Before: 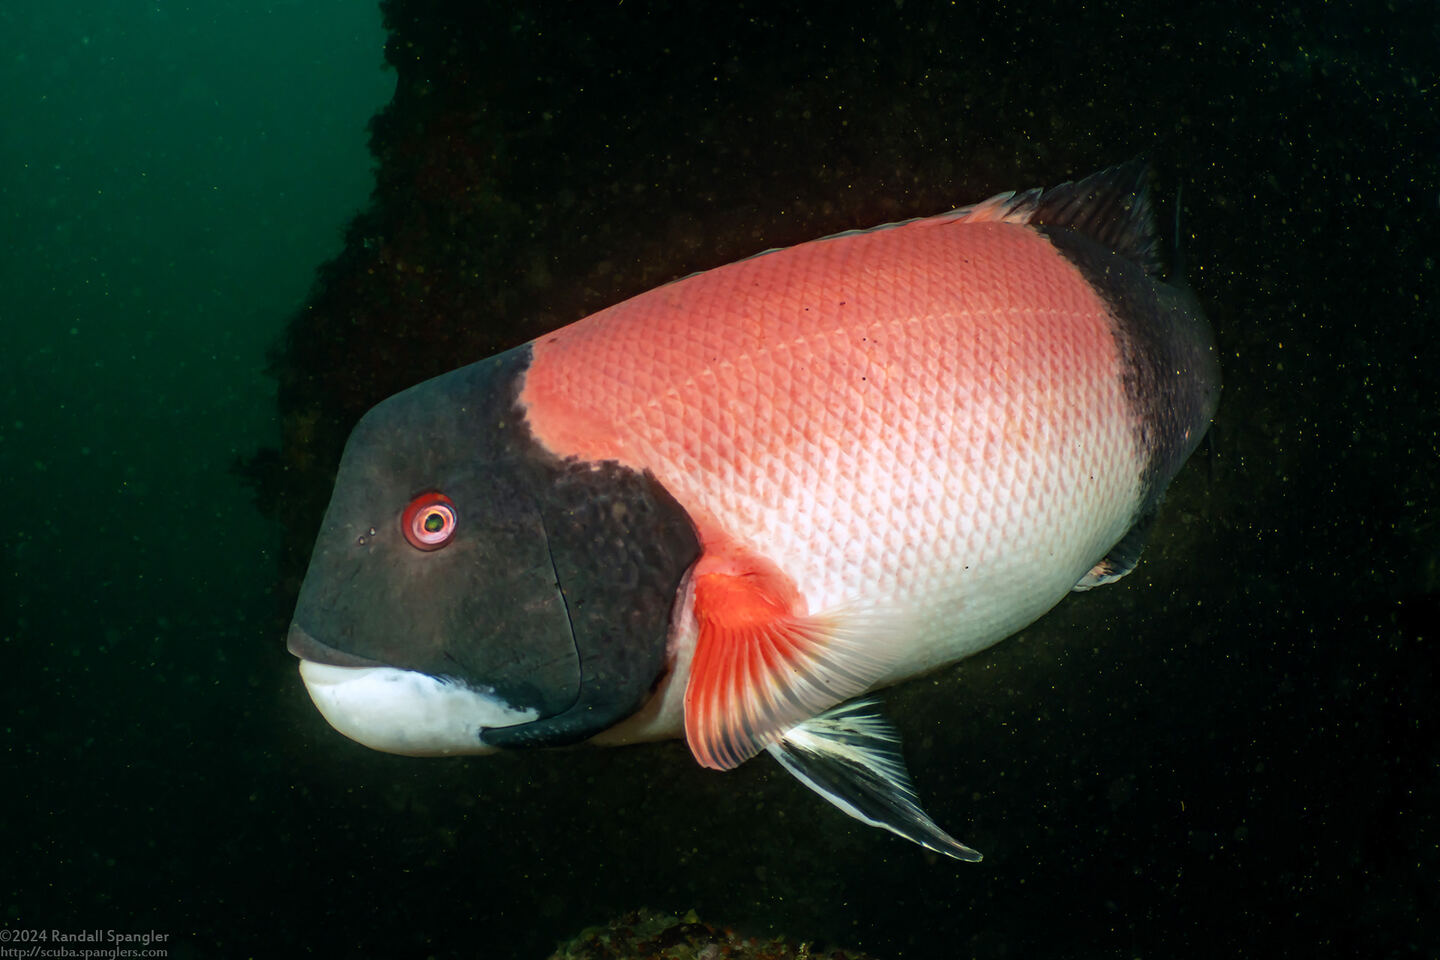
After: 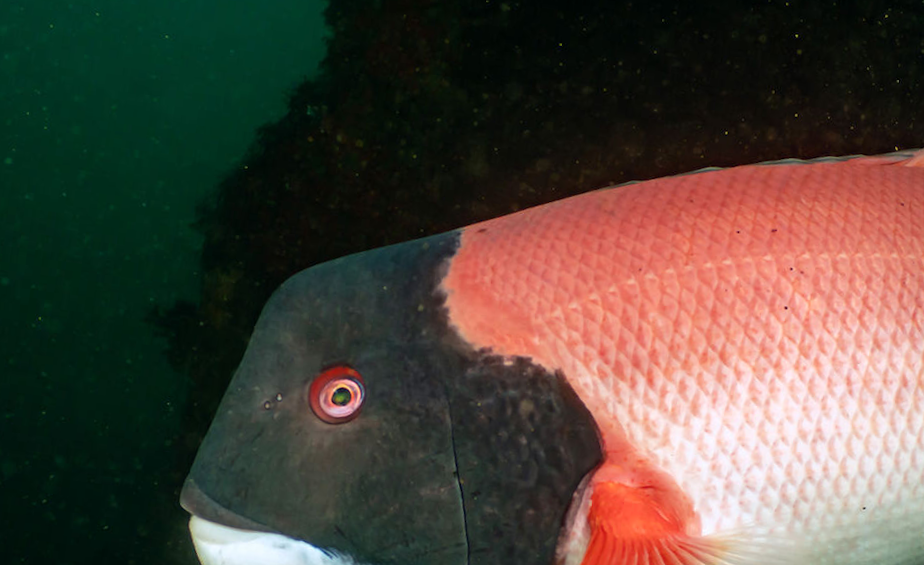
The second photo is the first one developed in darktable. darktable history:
crop and rotate: angle -4.99°, left 2.122%, top 6.945%, right 27.566%, bottom 30.519%
tone equalizer: on, module defaults
rotate and perspective: rotation 2.27°, automatic cropping off
